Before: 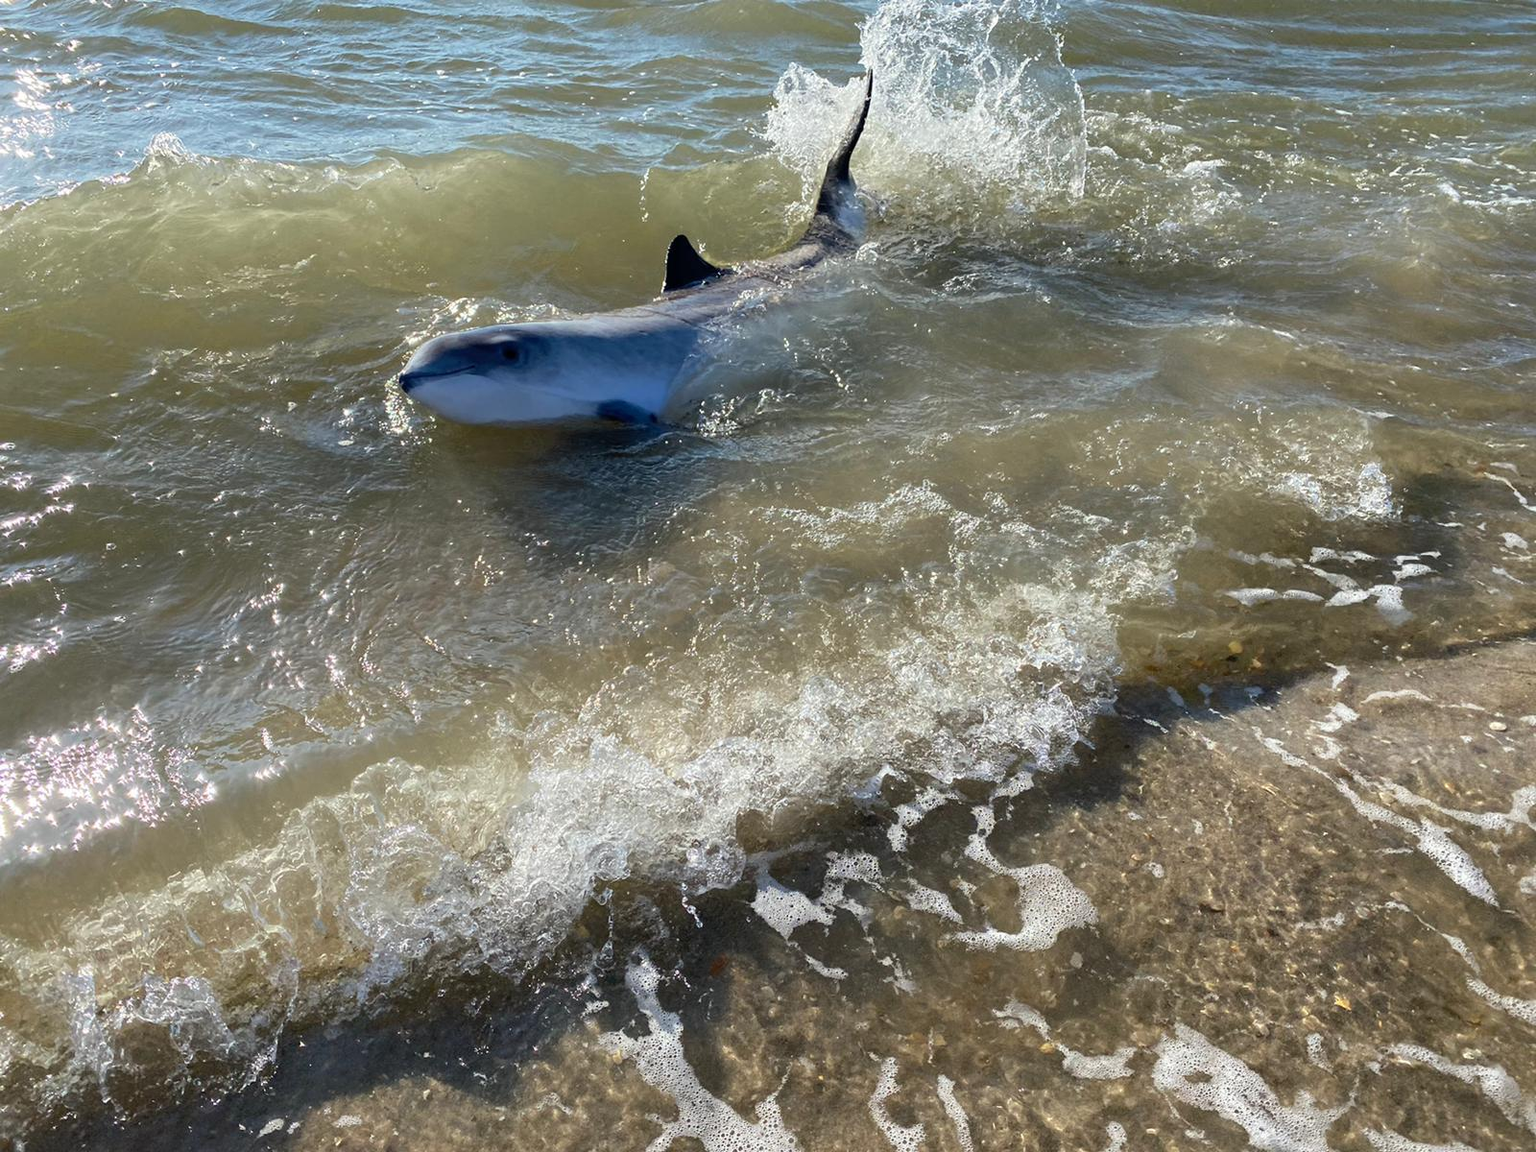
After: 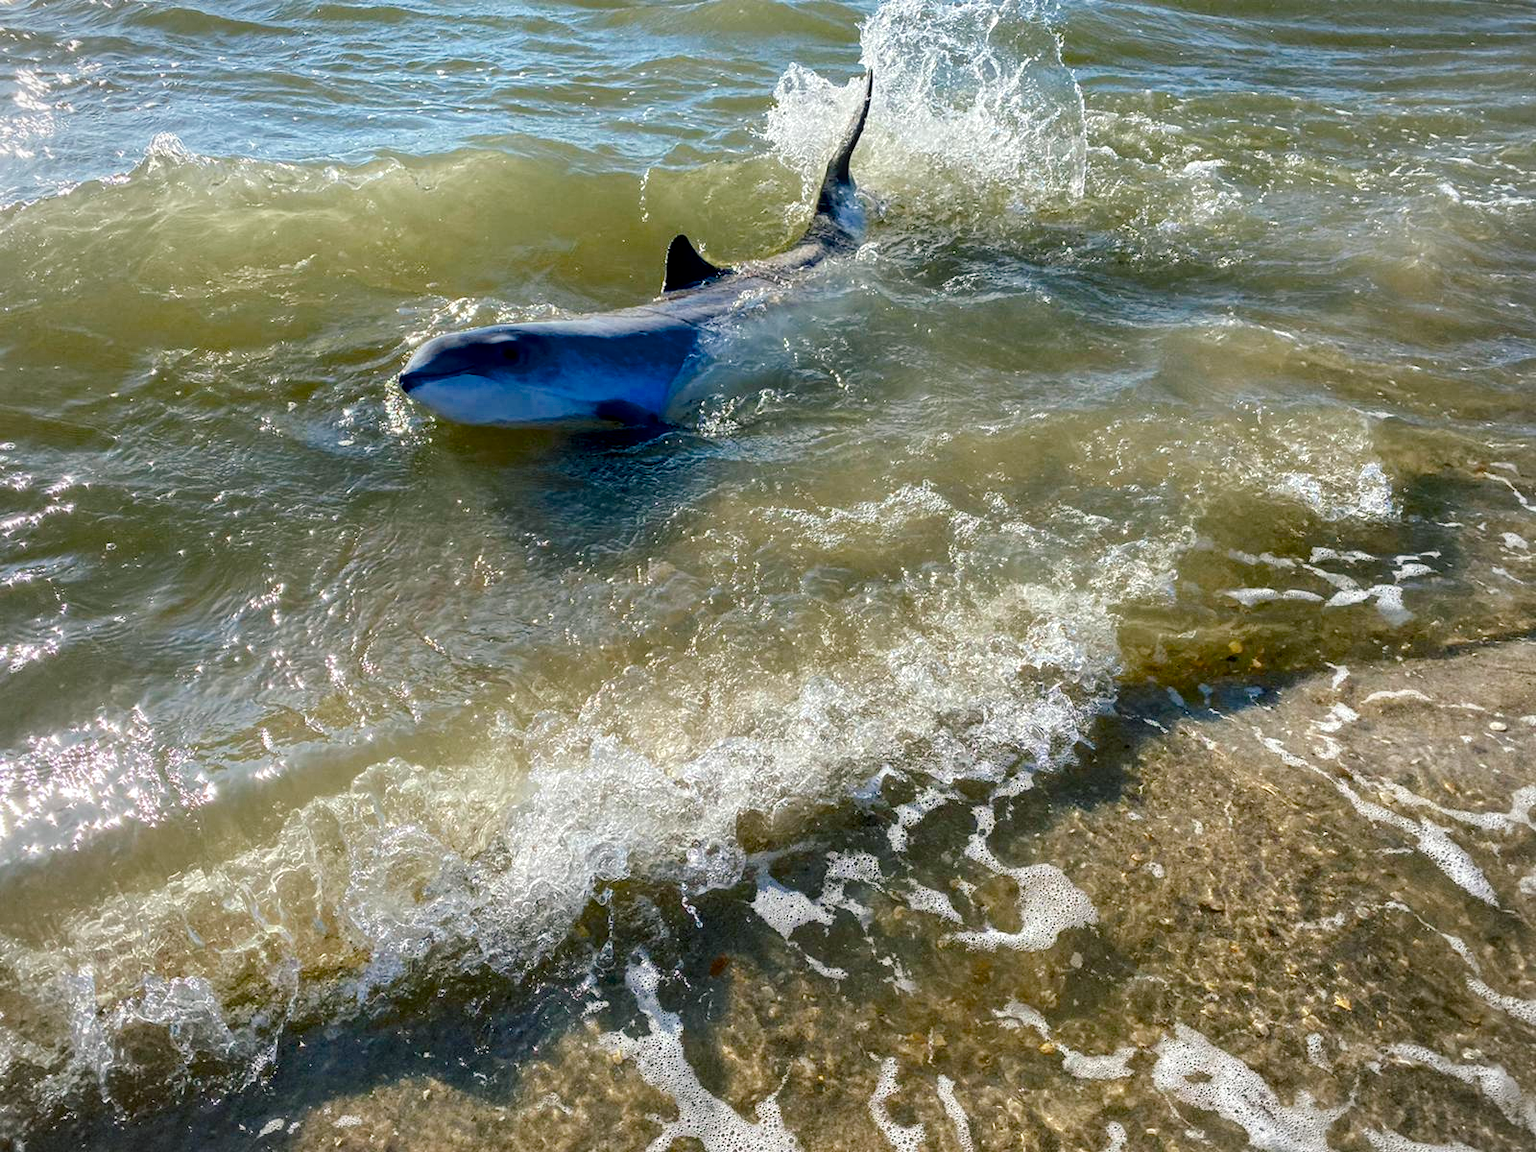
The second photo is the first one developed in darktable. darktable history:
vignetting: fall-off radius 61.16%, brightness -0.273, unbound false
color balance rgb: shadows lift › luminance -7.888%, shadows lift › chroma 2.097%, shadows lift › hue 162.76°, linear chroma grading › global chroma 8.954%, perceptual saturation grading › global saturation 20%, perceptual saturation grading › highlights -25.09%, perceptual saturation grading › shadows 24.629%, perceptual brilliance grading › mid-tones 9.675%, perceptual brilliance grading › shadows 15.462%, global vibrance 16.355%, saturation formula JzAzBz (2021)
local contrast: on, module defaults
